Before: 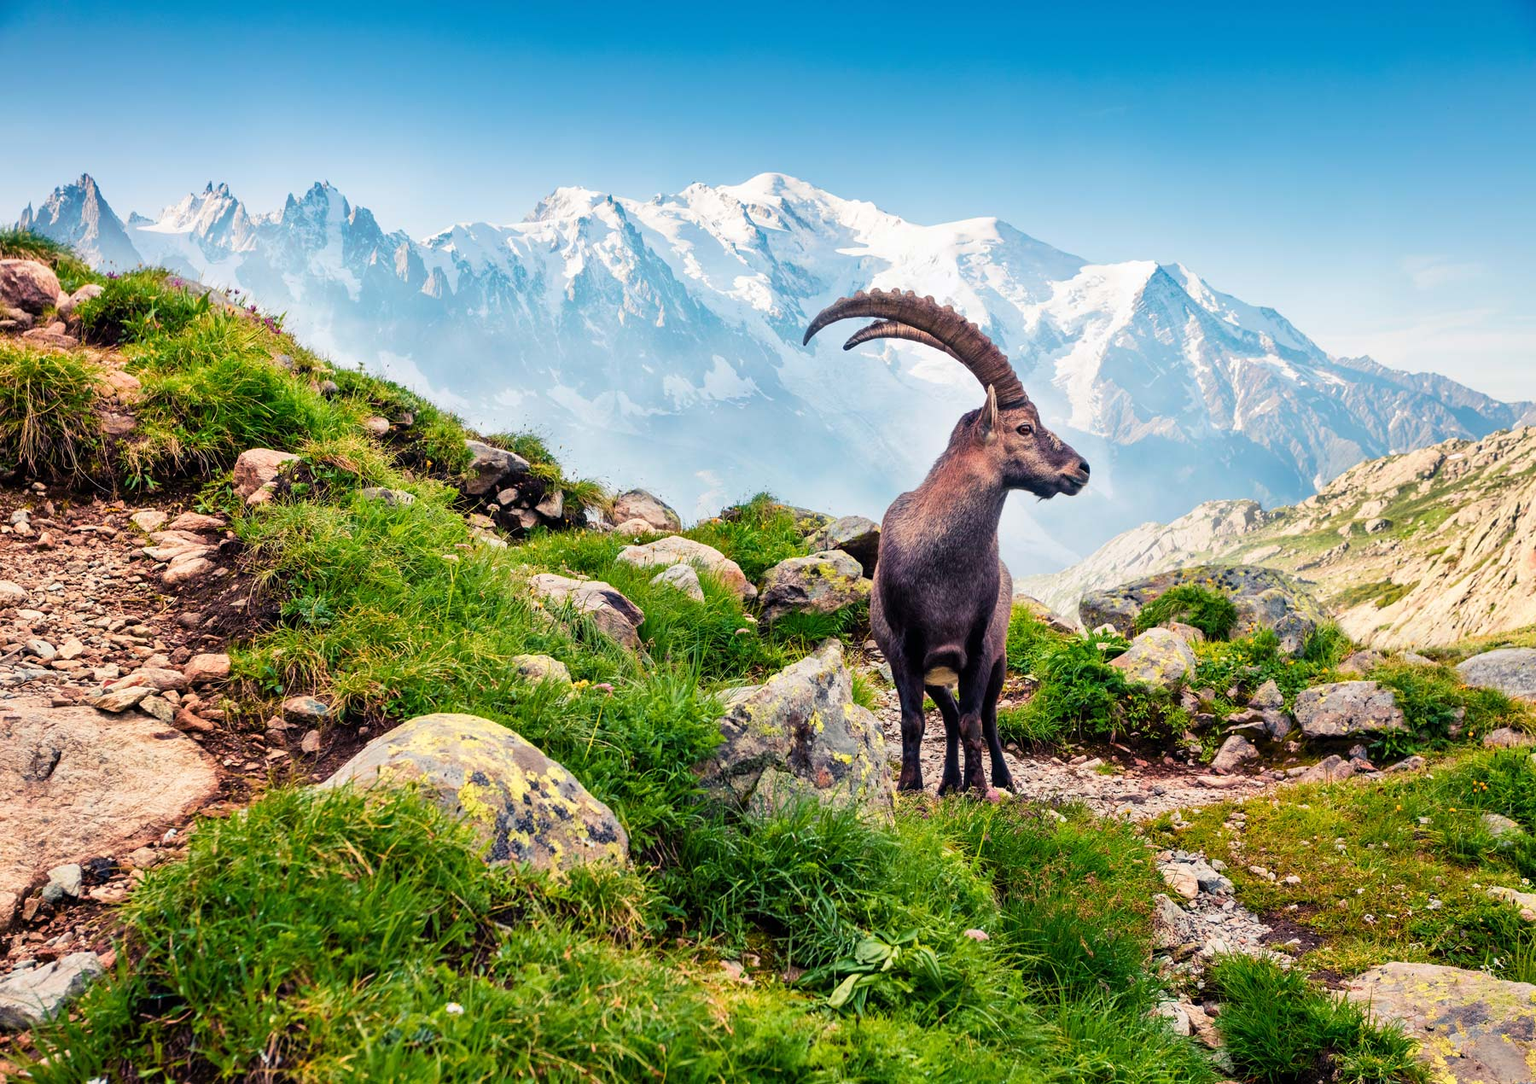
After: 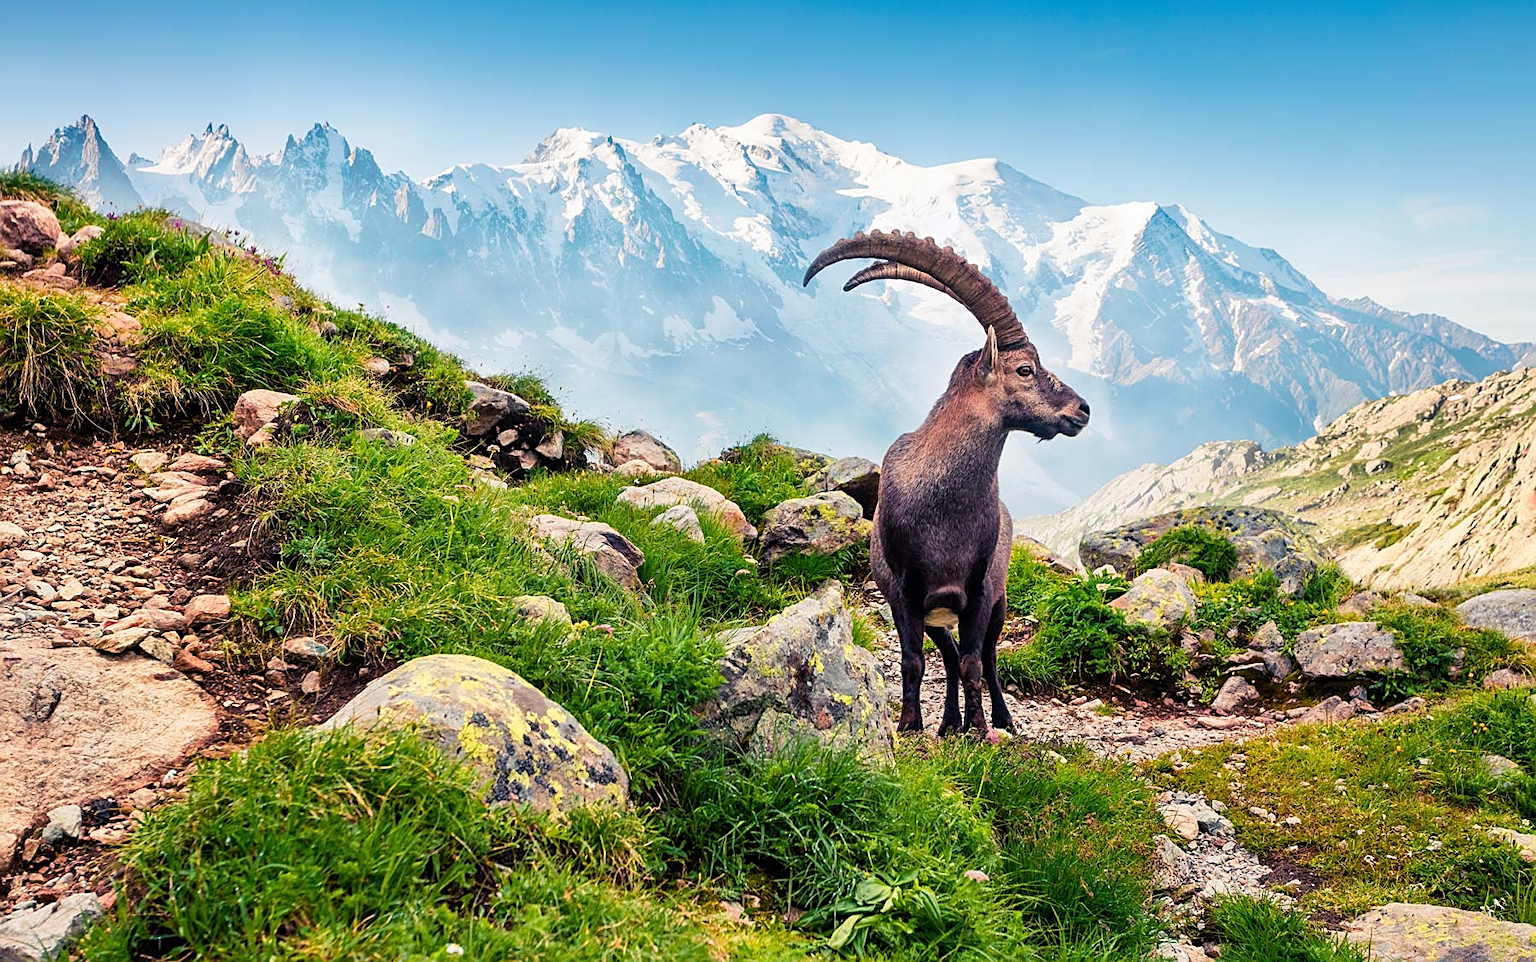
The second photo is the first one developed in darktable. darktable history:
crop and rotate: top 5.44%, bottom 5.718%
sharpen: on, module defaults
